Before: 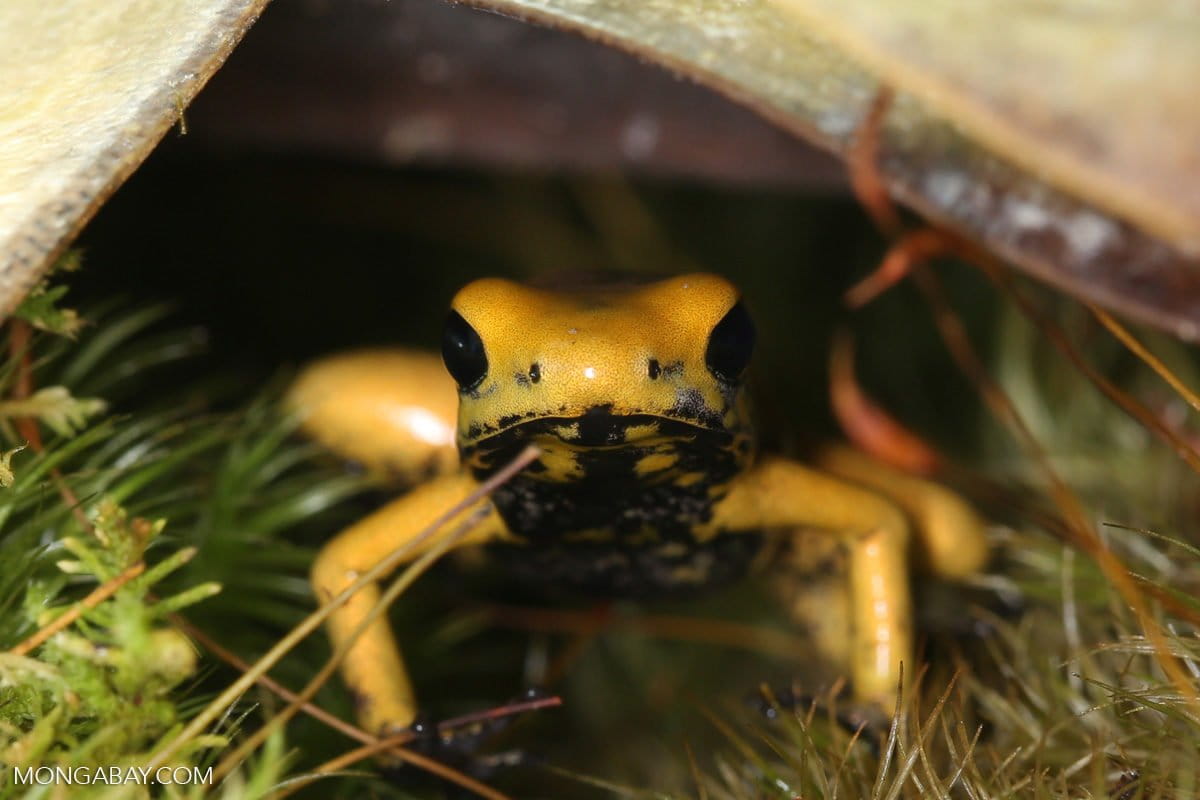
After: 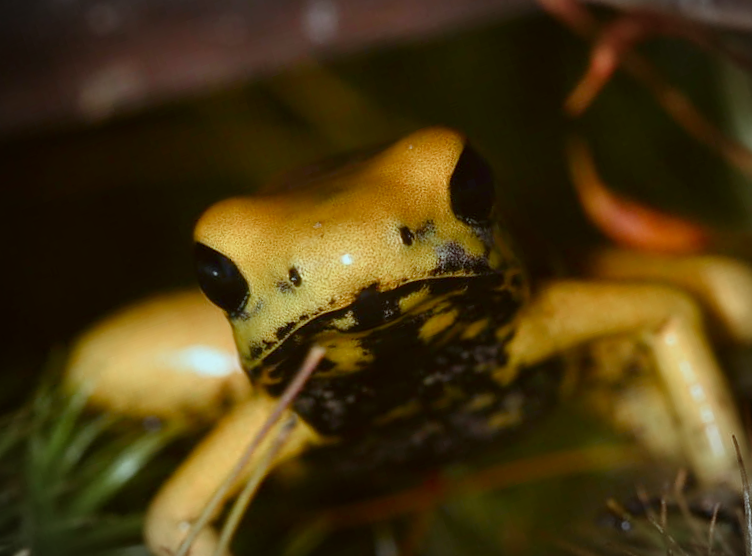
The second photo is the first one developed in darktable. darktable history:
color balance rgb: highlights gain › luminance 19.845%, highlights gain › chroma 2.813%, highlights gain › hue 171.17°, perceptual saturation grading › global saturation 20%, perceptual saturation grading › highlights -49.314%, perceptual saturation grading › shadows 24.483%, global vibrance 14.294%
vignetting: fall-off start 86.93%, automatic ratio true
color correction: highlights a* -3.56, highlights b* -6.32, shadows a* 3.24, shadows b* 5.53
exposure: compensate highlight preservation false
crop and rotate: angle 18.28°, left 6.9%, right 4.047%, bottom 1.179%
tone equalizer: -8 EV -0.001 EV, -7 EV 0.005 EV, -6 EV -0.009 EV, -5 EV 0.018 EV, -4 EV -0.012 EV, -3 EV 0.015 EV, -2 EV -0.085 EV, -1 EV -0.301 EV, +0 EV -0.592 EV
